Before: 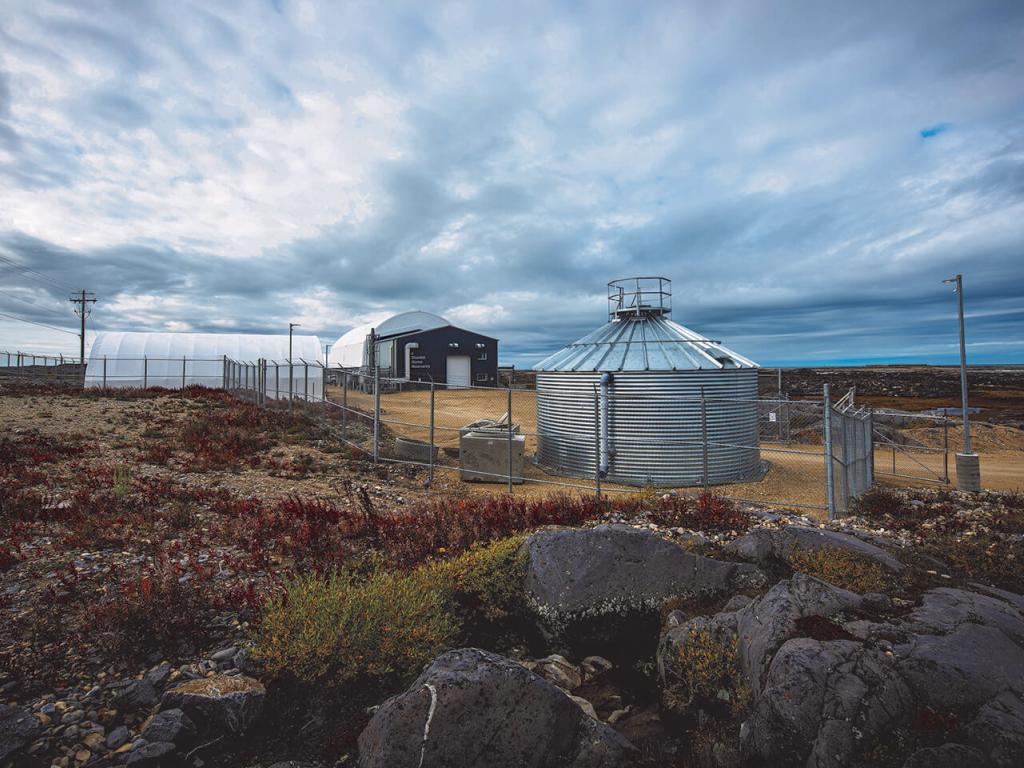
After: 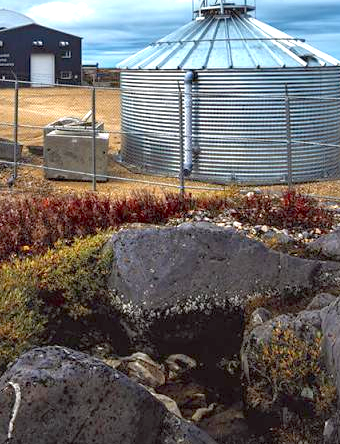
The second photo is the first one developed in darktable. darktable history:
crop: left 40.714%, top 39.441%, right 26.019%, bottom 2.677%
exposure: black level correction 0.01, exposure 1 EV, compensate highlight preservation false
